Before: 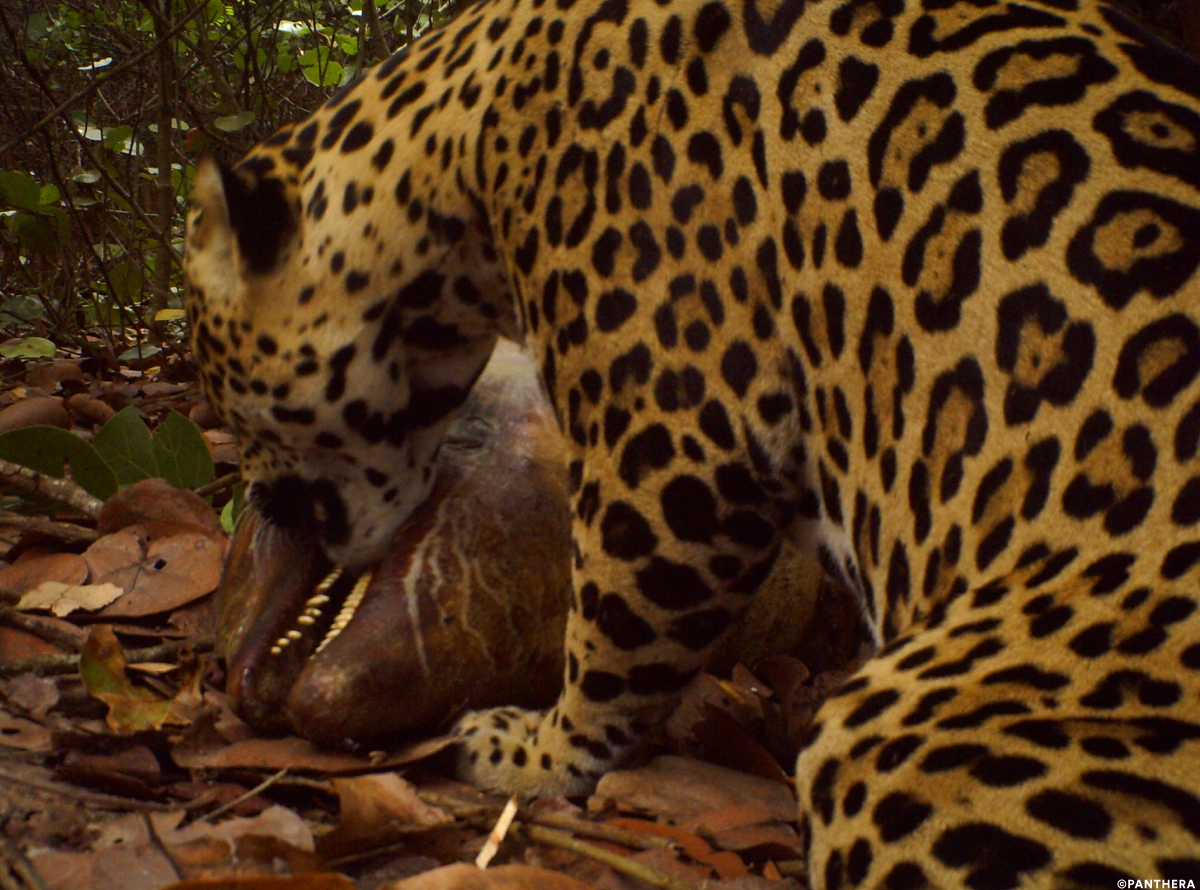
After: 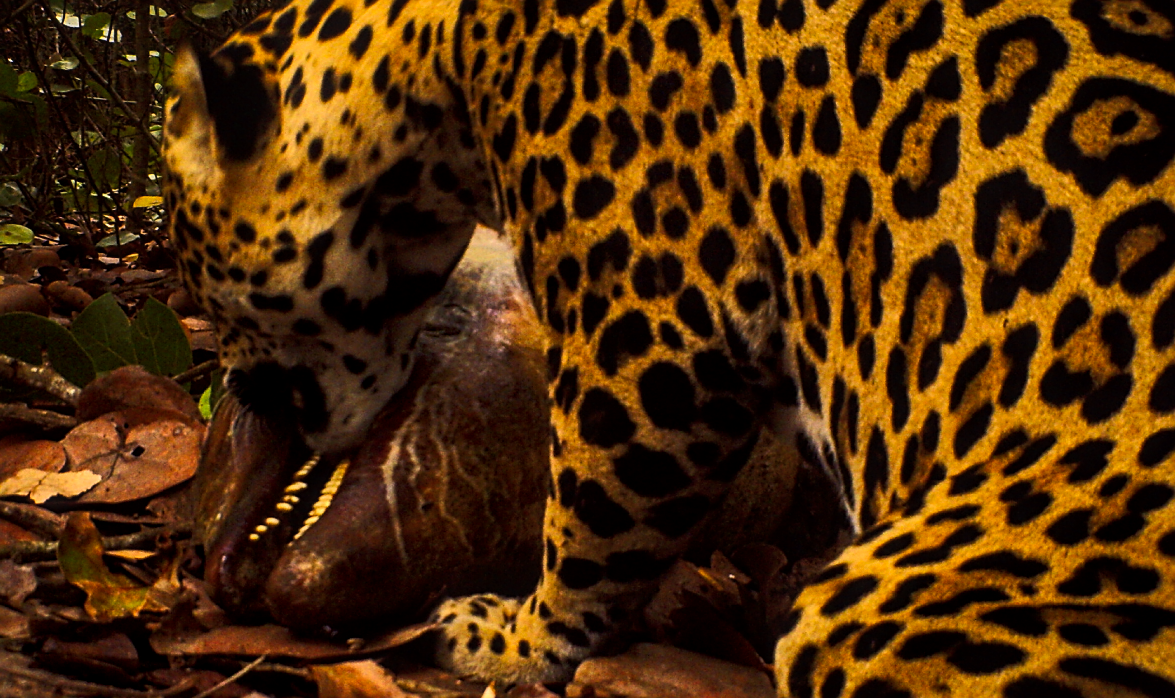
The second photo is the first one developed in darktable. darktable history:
local contrast: on, module defaults
crop and rotate: left 1.872%, top 12.748%, right 0.158%, bottom 8.761%
contrast brightness saturation: contrast 0.073, brightness 0.078, saturation 0.175
tone equalizer: -8 EV 0.002 EV, -7 EV -0.019 EV, -6 EV 0.032 EV, -5 EV 0.032 EV, -4 EV 0.271 EV, -3 EV 0.675 EV, -2 EV 0.59 EV, -1 EV 0.197 EV, +0 EV 0.035 EV, edges refinement/feathering 500, mask exposure compensation -1.57 EV, preserve details no
sharpen: on, module defaults
tone curve: curves: ch0 [(0, 0) (0.153, 0.06) (1, 1)], preserve colors none
color correction: highlights a* 5.72, highlights b* 4.81
